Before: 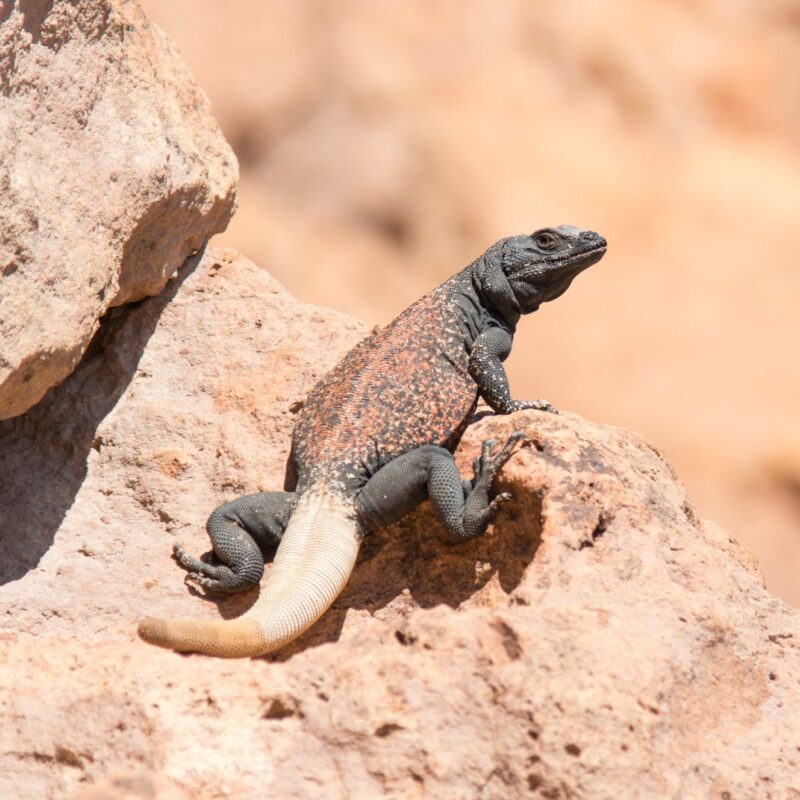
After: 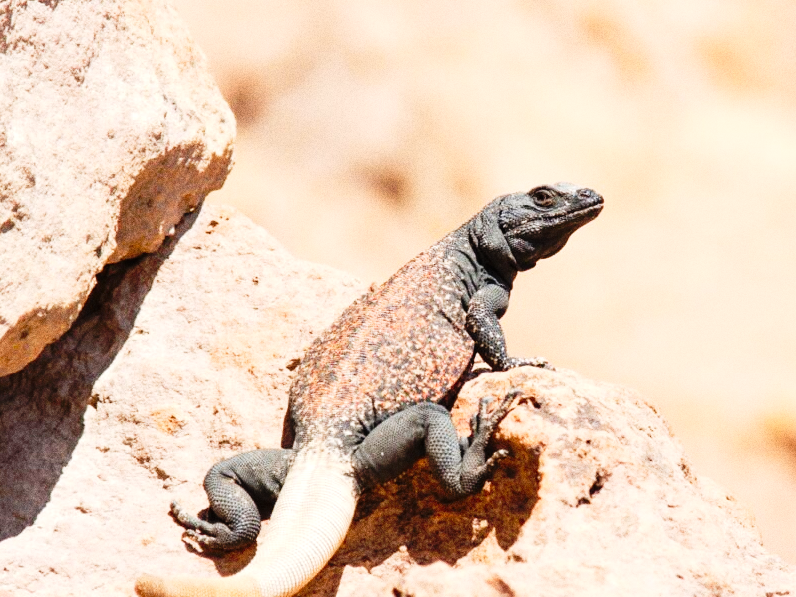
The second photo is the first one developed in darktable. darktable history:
crop: left 0.387%, top 5.469%, bottom 19.809%
tone curve: curves: ch0 [(0, 0) (0.003, 0.011) (0.011, 0.014) (0.025, 0.023) (0.044, 0.035) (0.069, 0.047) (0.1, 0.065) (0.136, 0.098) (0.177, 0.139) (0.224, 0.214) (0.277, 0.306) (0.335, 0.392) (0.399, 0.484) (0.468, 0.584) (0.543, 0.68) (0.623, 0.772) (0.709, 0.847) (0.801, 0.905) (0.898, 0.951) (1, 1)], preserve colors none
grain: coarseness 11.82 ISO, strength 36.67%, mid-tones bias 74.17%
color balance: contrast 10%
